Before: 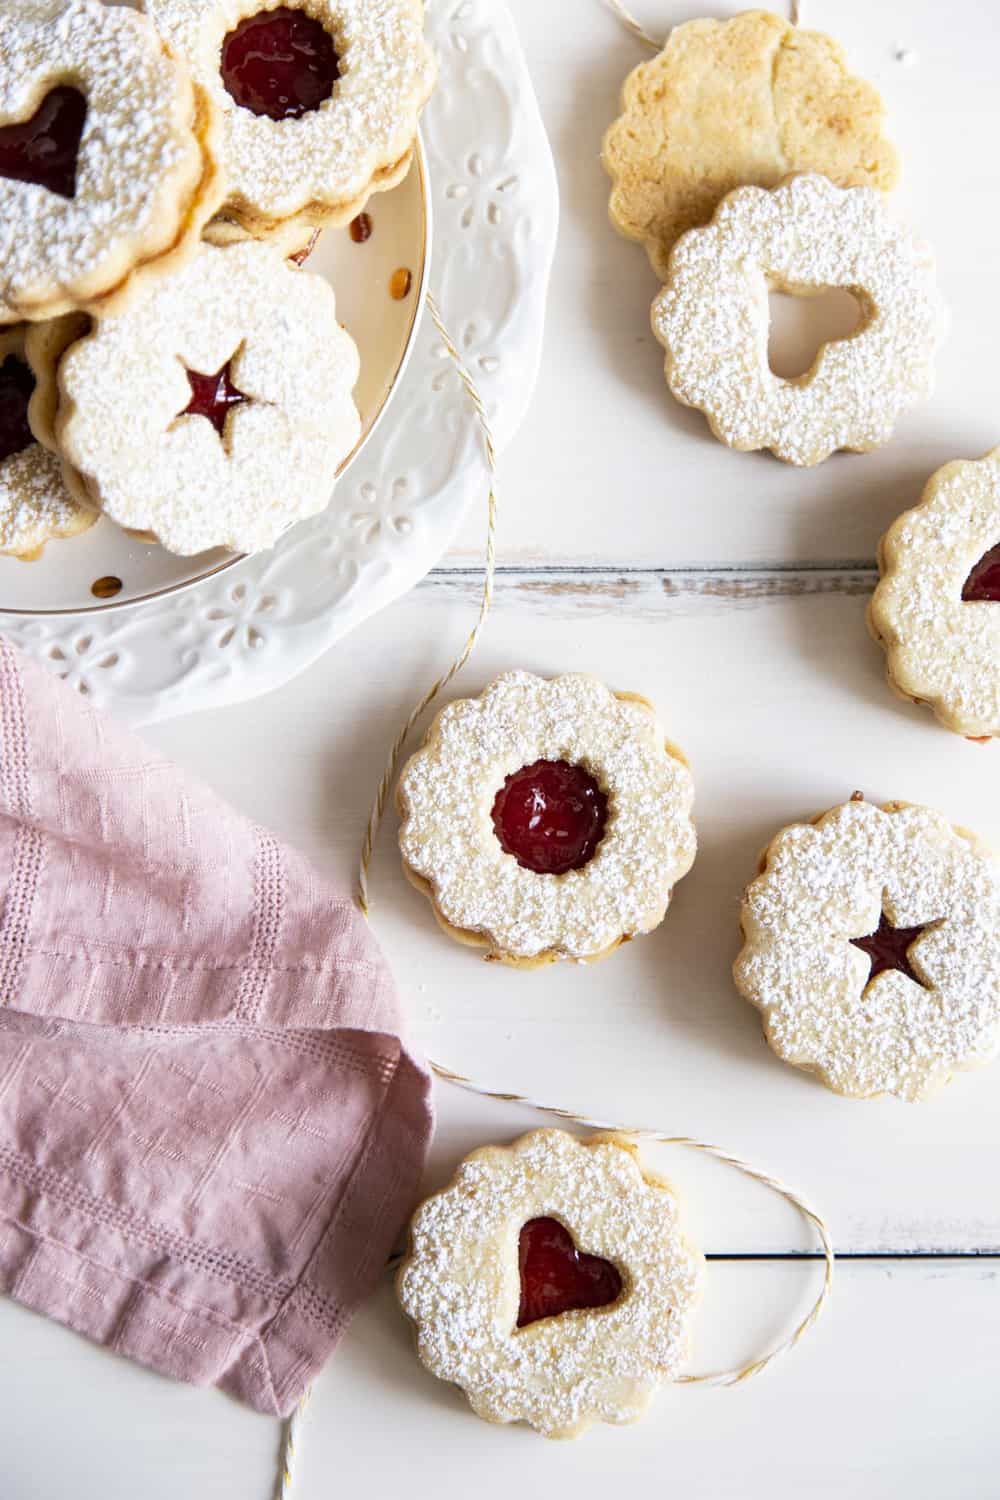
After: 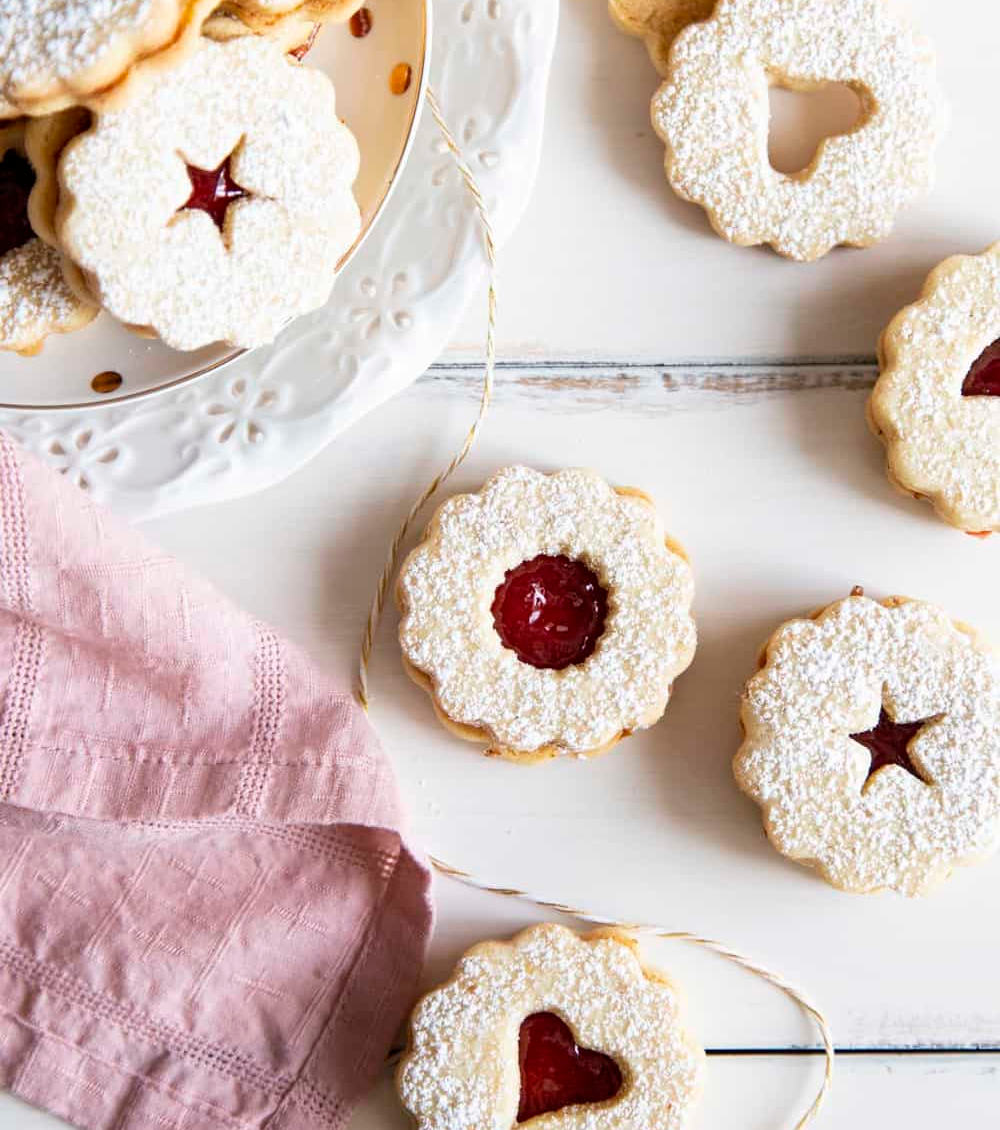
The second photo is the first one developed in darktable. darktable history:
crop: top 13.72%, bottom 10.907%
